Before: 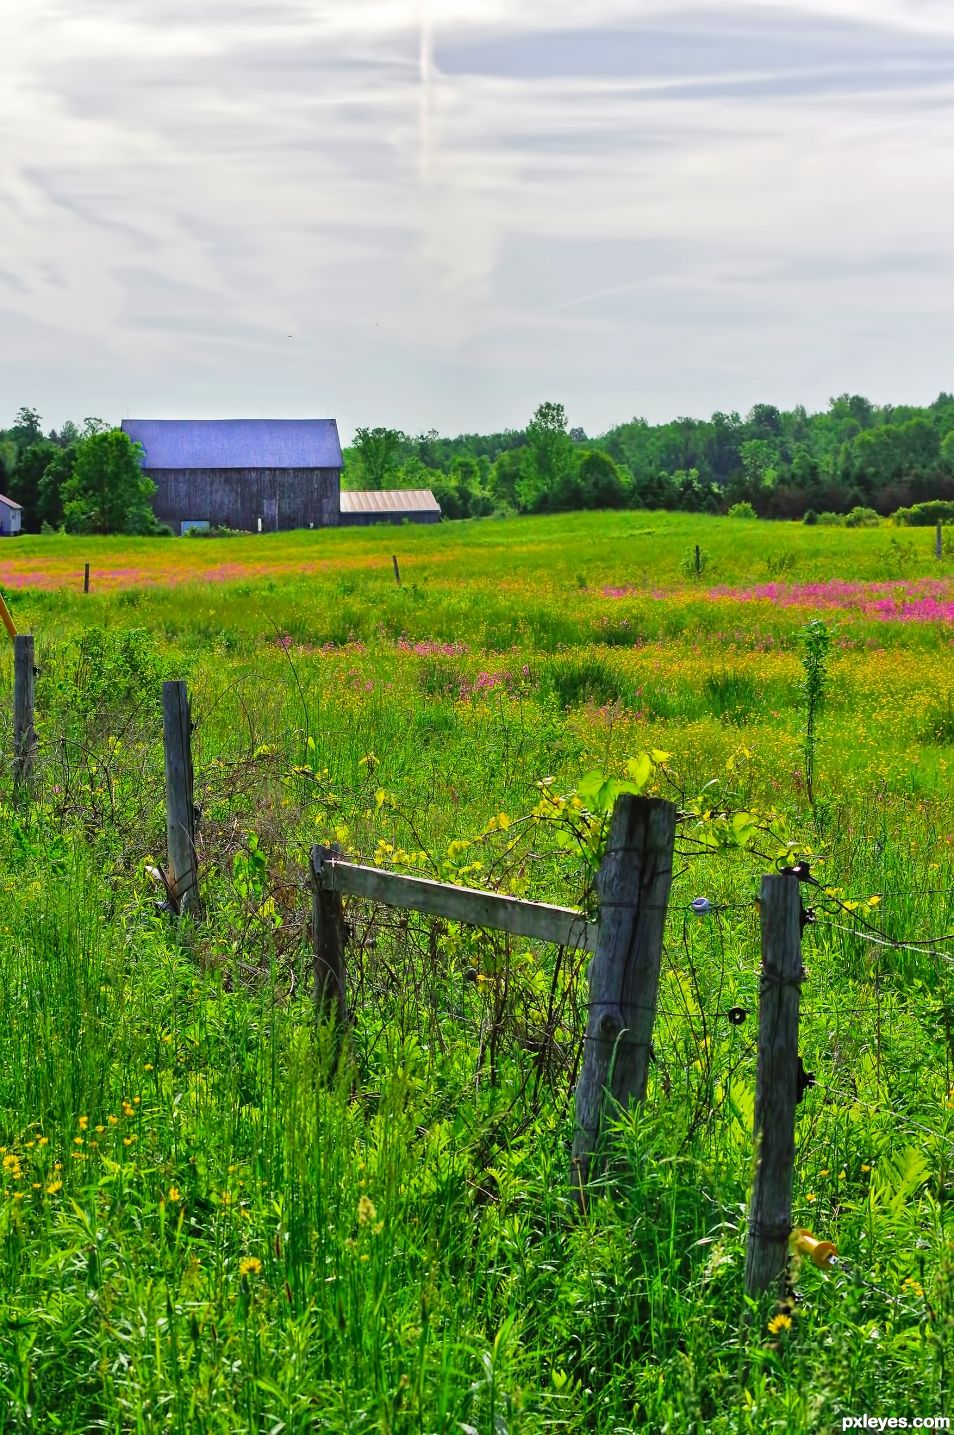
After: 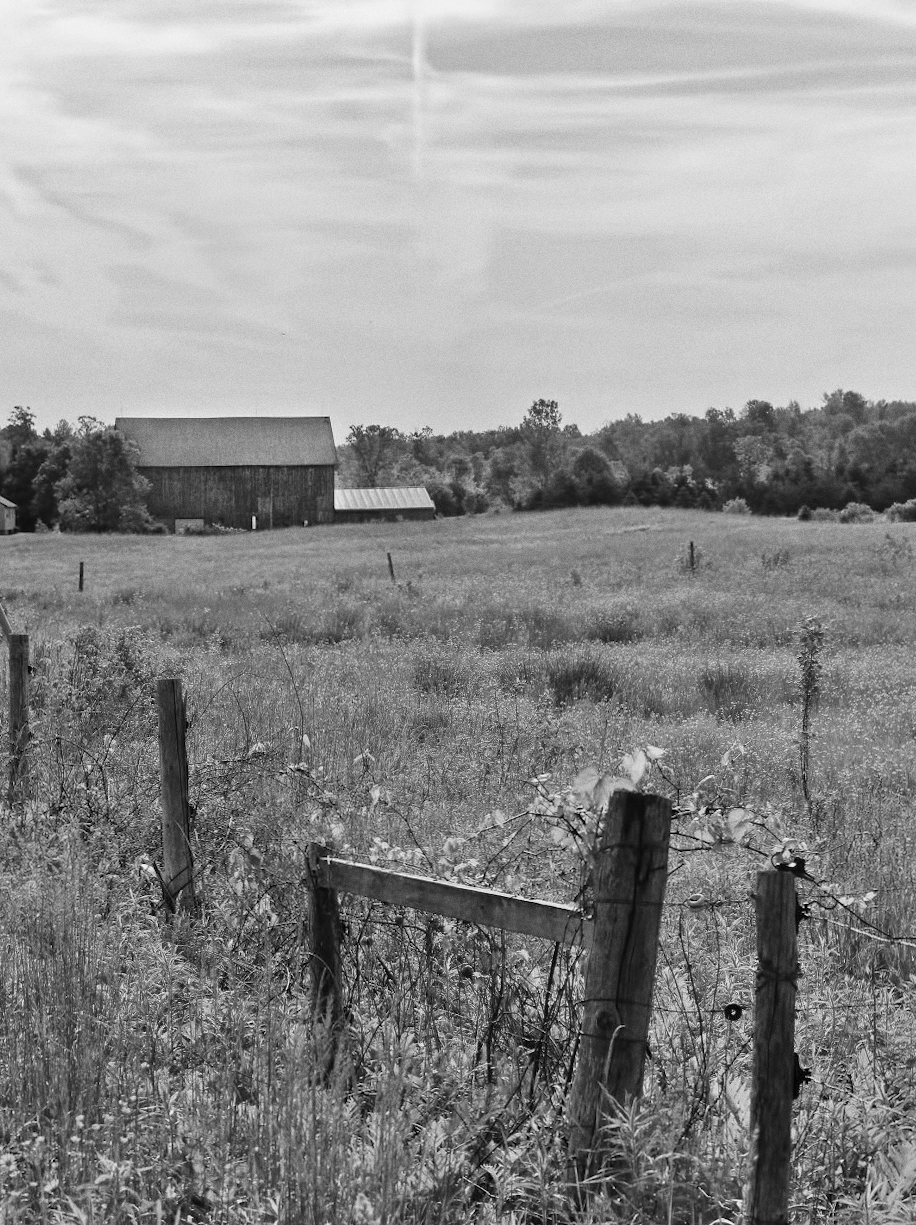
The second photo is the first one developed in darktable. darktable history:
color calibration: illuminant F (fluorescent), F source F9 (Cool White Deluxe 4150 K) – high CRI, x 0.374, y 0.373, temperature 4158.34 K
crop and rotate: angle 0.2°, left 0.275%, right 3.127%, bottom 14.18%
color correction: highlights a* -9.35, highlights b* -23.15
exposure: exposure -0.153 EV, compensate highlight preservation false
monochrome: on, module defaults
grain: coarseness 0.09 ISO
